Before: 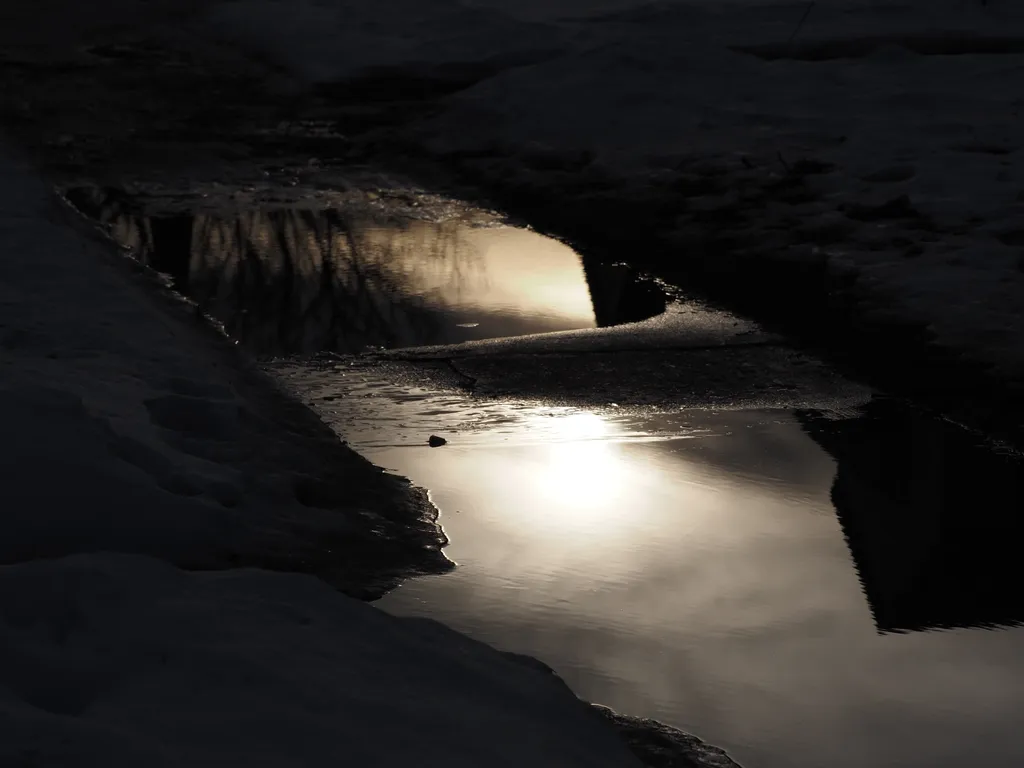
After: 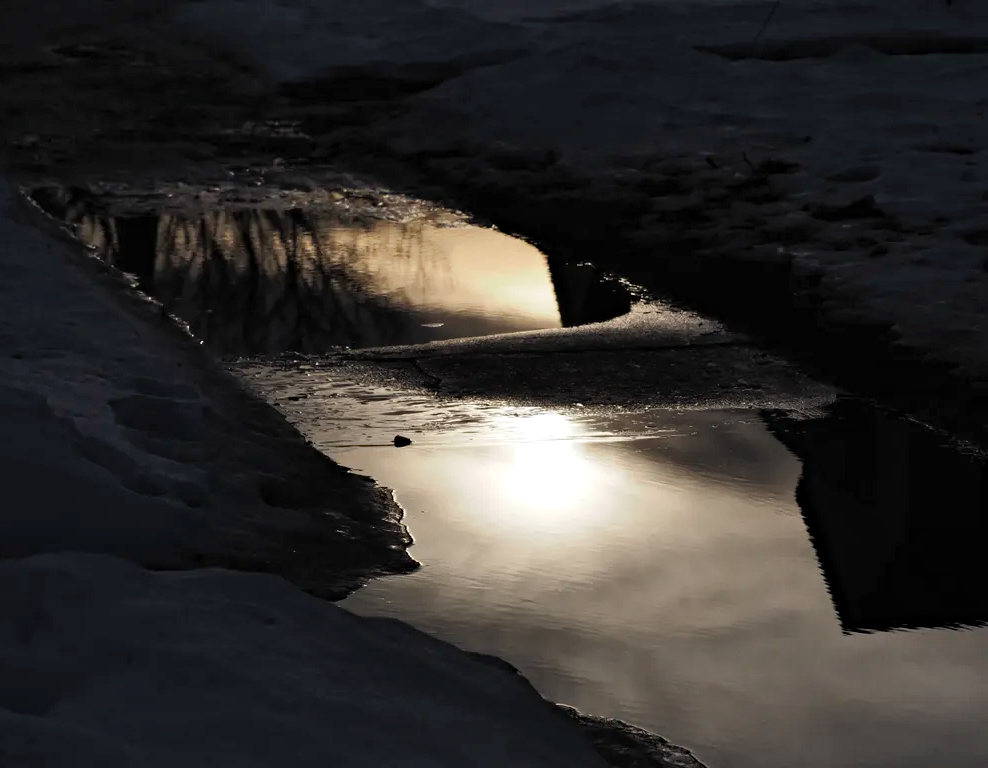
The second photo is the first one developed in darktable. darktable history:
crop and rotate: left 3.51%
haze removal: compatibility mode true, adaptive false
shadows and highlights: low approximation 0.01, soften with gaussian
